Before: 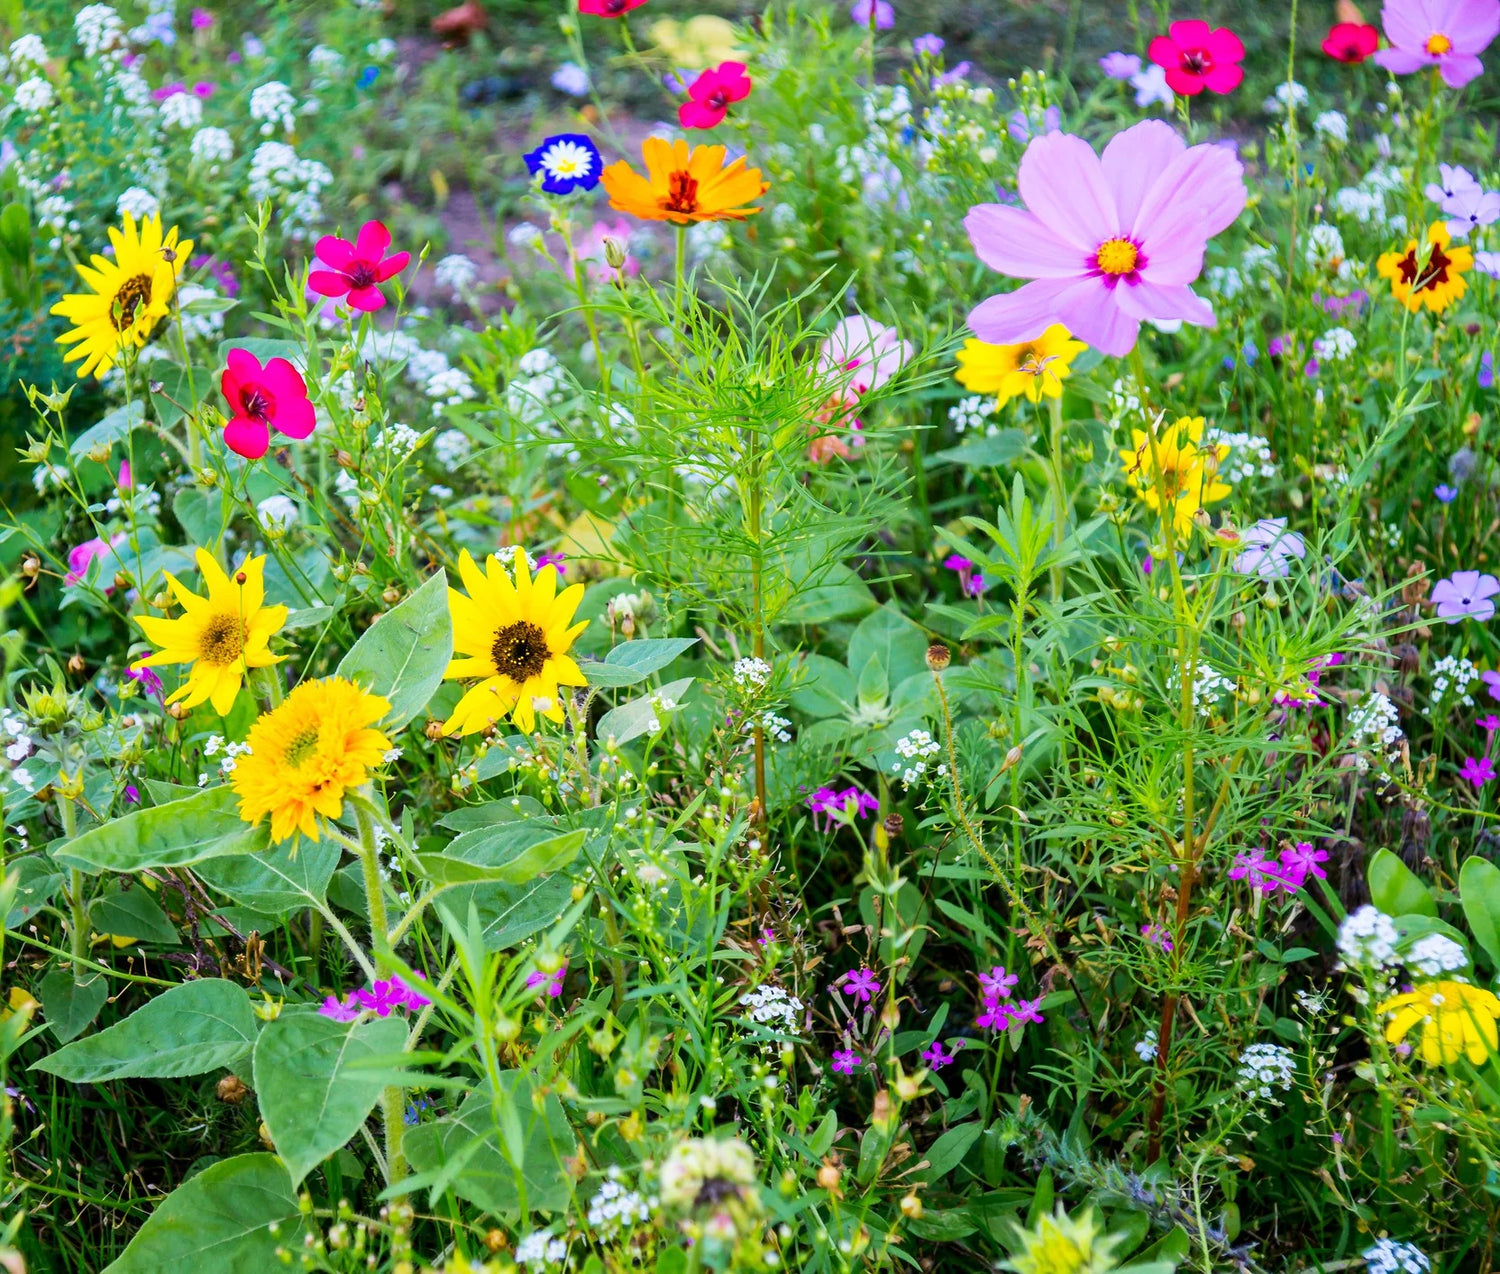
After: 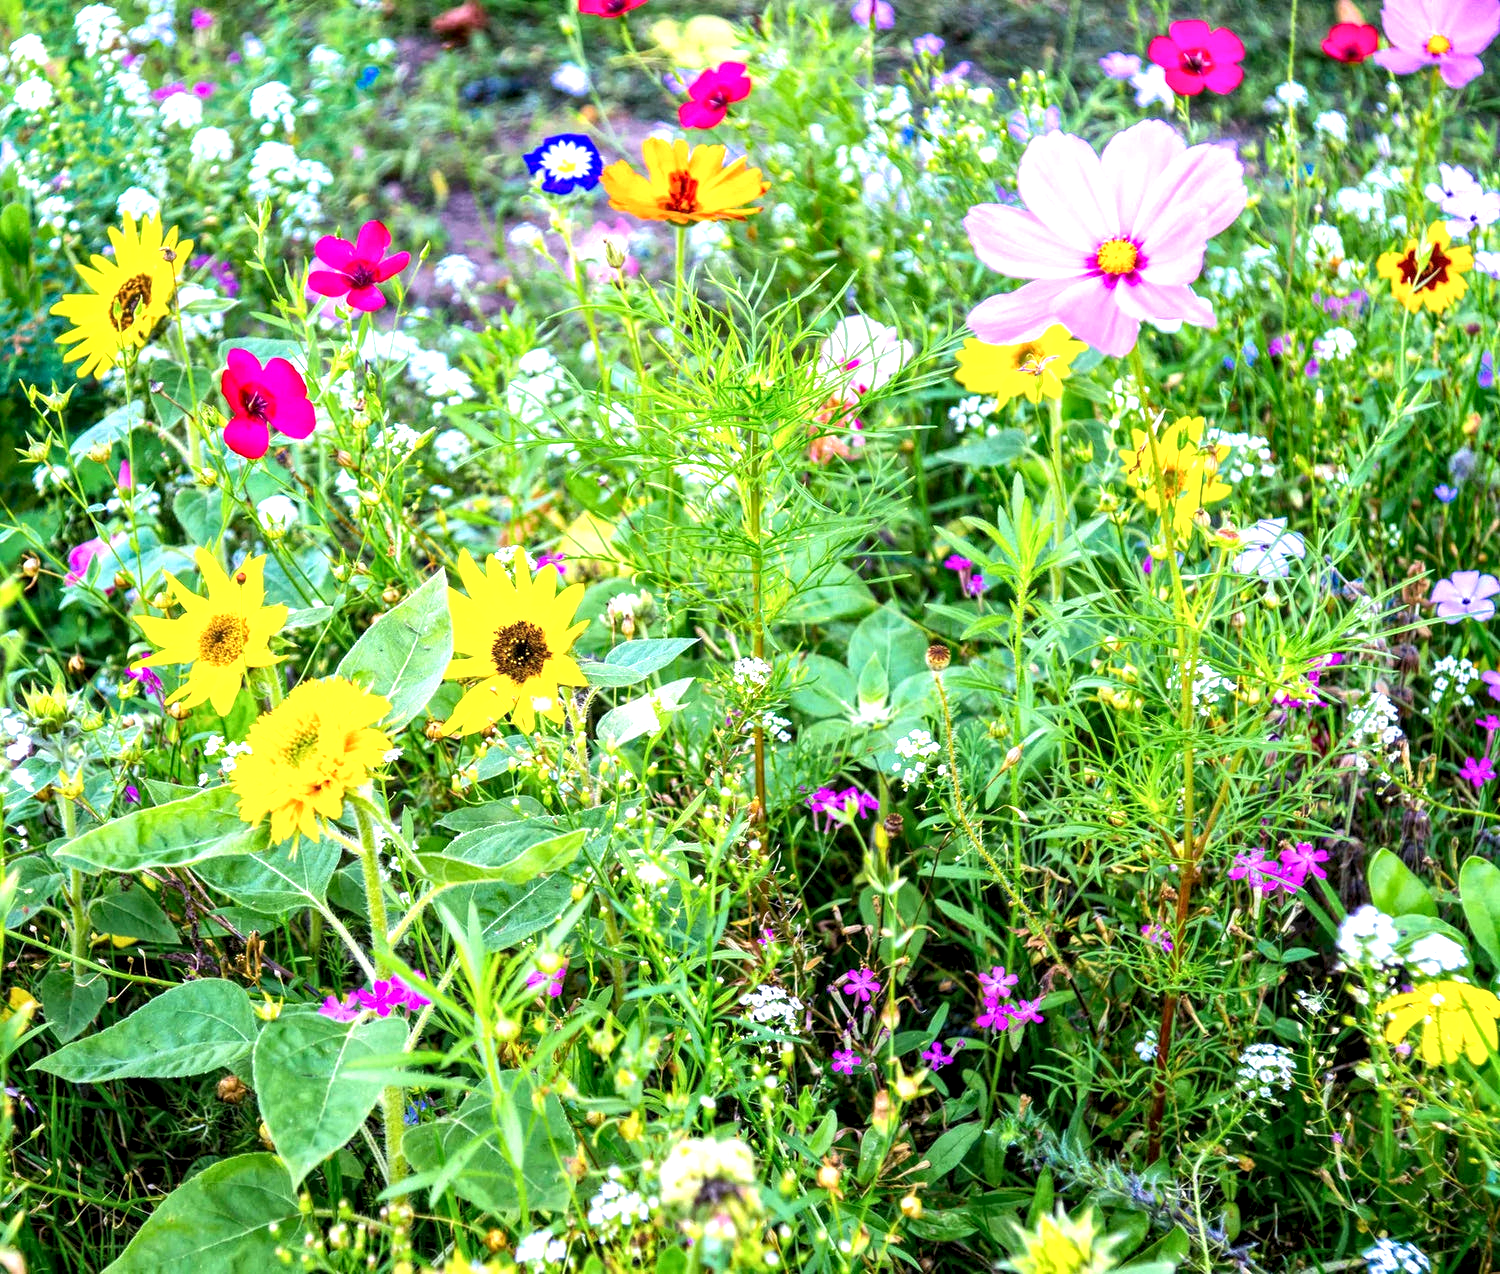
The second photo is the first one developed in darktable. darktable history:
local contrast: highlights 102%, shadows 99%, detail 200%, midtone range 0.2
exposure: exposure 0.671 EV, compensate exposure bias true, compensate highlight preservation false
